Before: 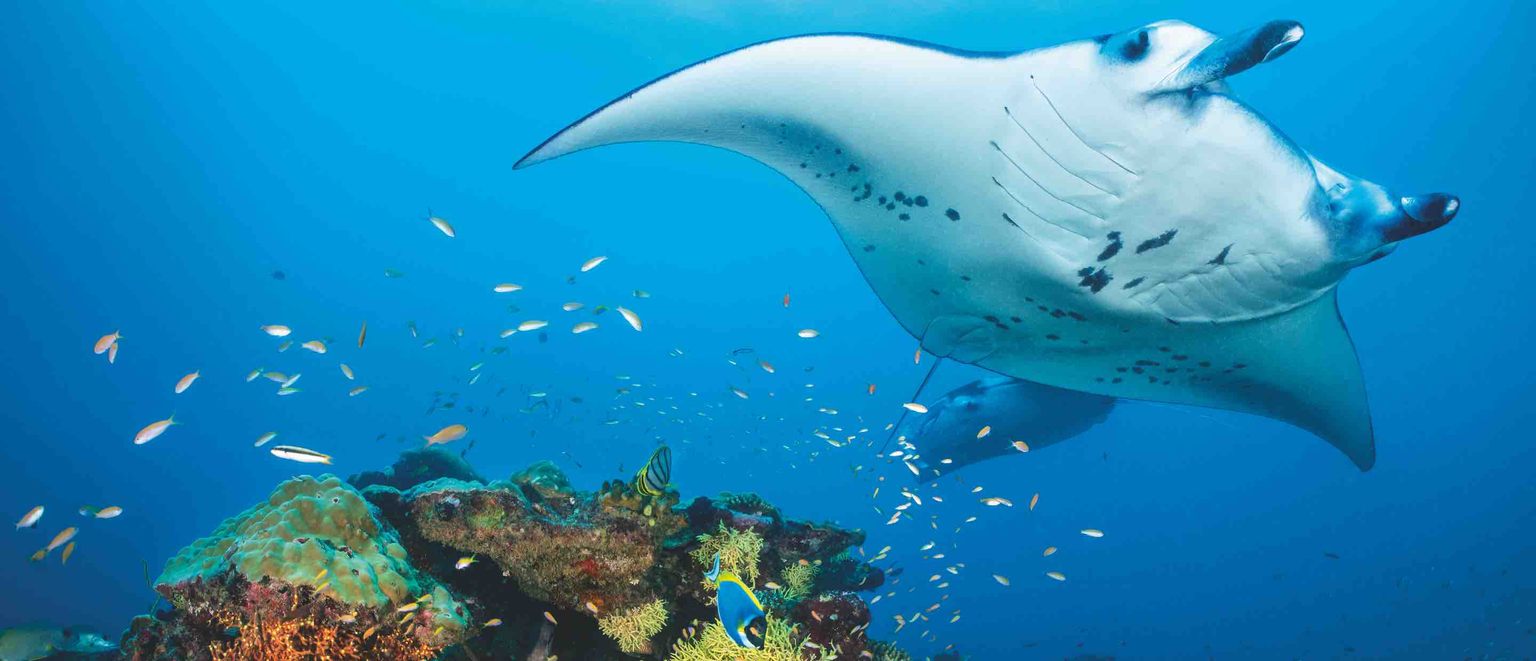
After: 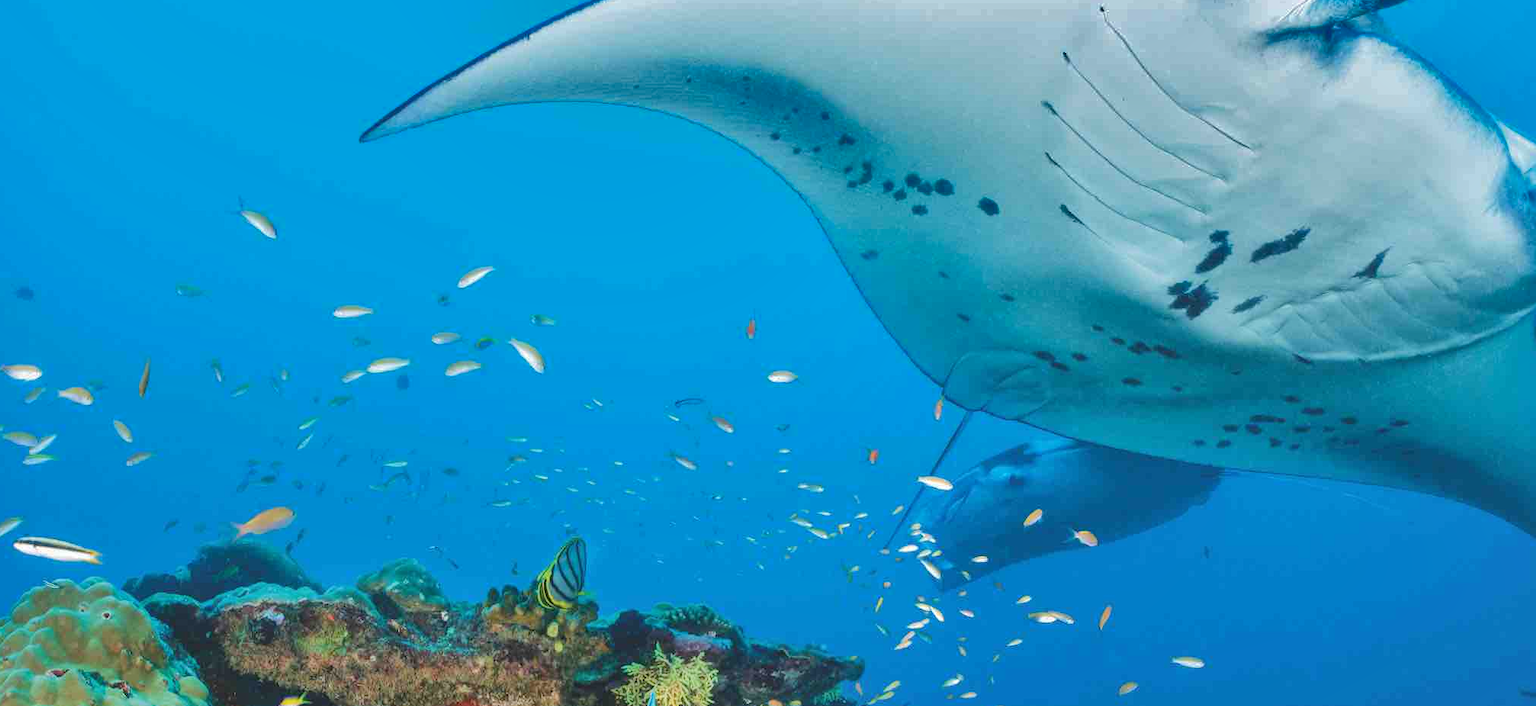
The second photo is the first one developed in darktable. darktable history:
crop and rotate: left 17.046%, top 10.659%, right 12.989%, bottom 14.553%
shadows and highlights: shadows 75, highlights -60.85, soften with gaussian
base curve: curves: ch0 [(0, 0) (0.235, 0.266) (0.503, 0.496) (0.786, 0.72) (1, 1)]
